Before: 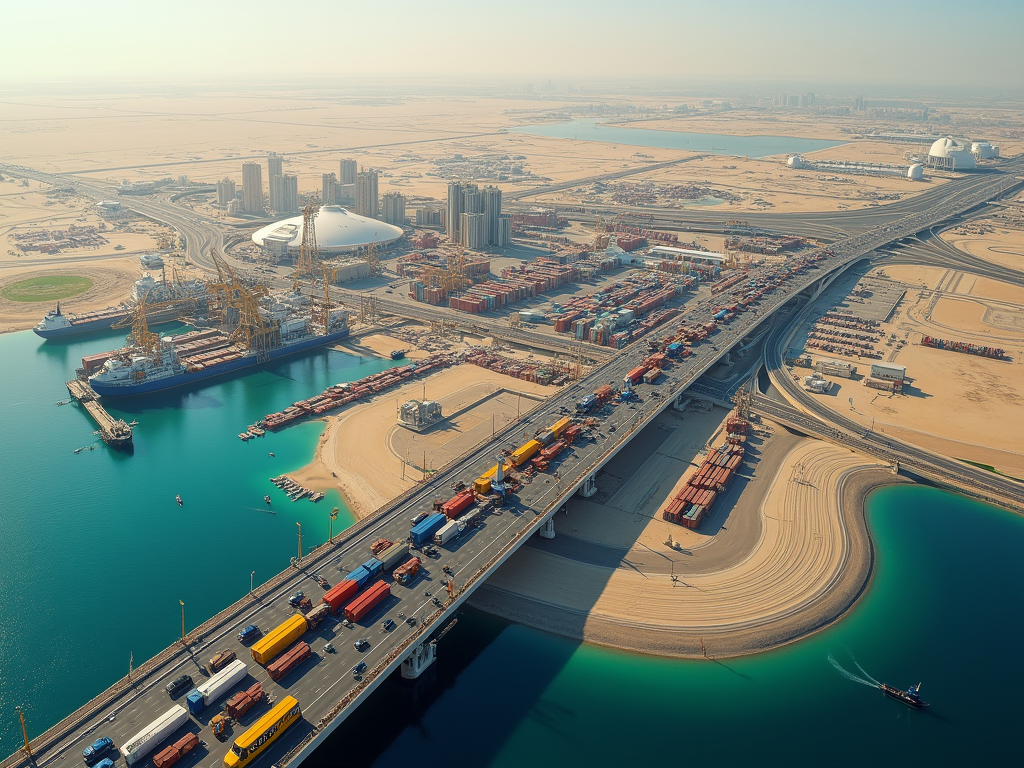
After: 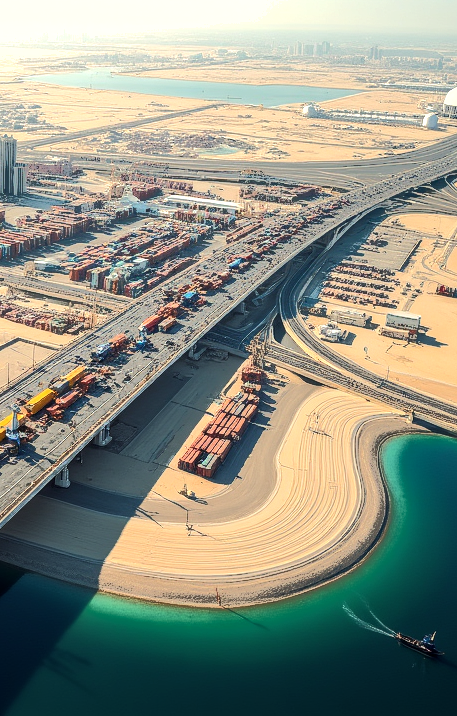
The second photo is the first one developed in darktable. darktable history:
crop: left 47.455%, top 6.741%, right 7.884%
tone equalizer: -8 EV -0.716 EV, -7 EV -0.688 EV, -6 EV -0.639 EV, -5 EV -0.389 EV, -3 EV 0.393 EV, -2 EV 0.6 EV, -1 EV 0.682 EV, +0 EV 0.736 EV, mask exposure compensation -0.504 EV
local contrast: on, module defaults
shadows and highlights: shadows 22.35, highlights -49.24, soften with gaussian
tone curve: curves: ch0 [(0, 0) (0.003, 0.003) (0.011, 0.01) (0.025, 0.023) (0.044, 0.042) (0.069, 0.065) (0.1, 0.094) (0.136, 0.128) (0.177, 0.167) (0.224, 0.211) (0.277, 0.261) (0.335, 0.316) (0.399, 0.376) (0.468, 0.441) (0.543, 0.685) (0.623, 0.741) (0.709, 0.8) (0.801, 0.863) (0.898, 0.929) (1, 1)], color space Lab, independent channels, preserve colors none
